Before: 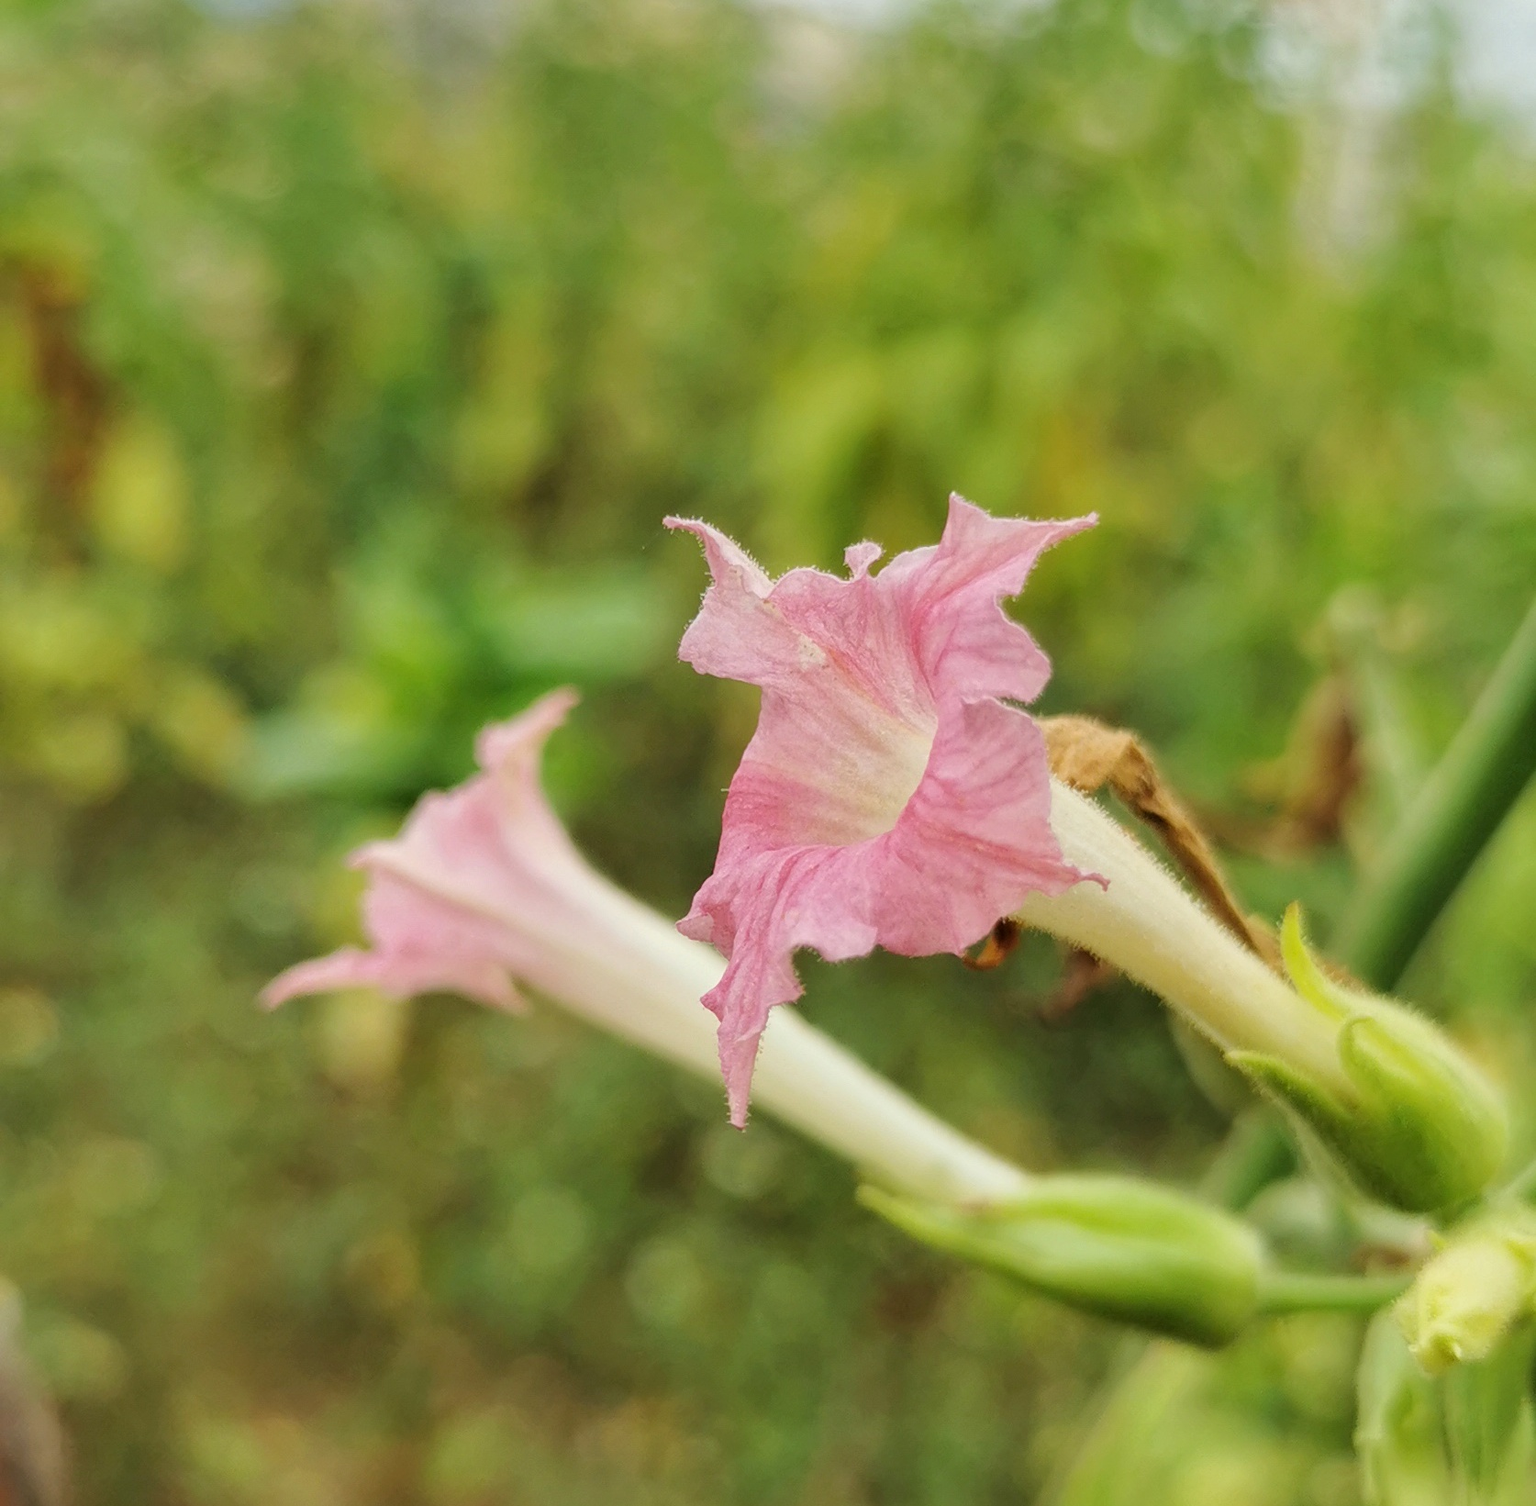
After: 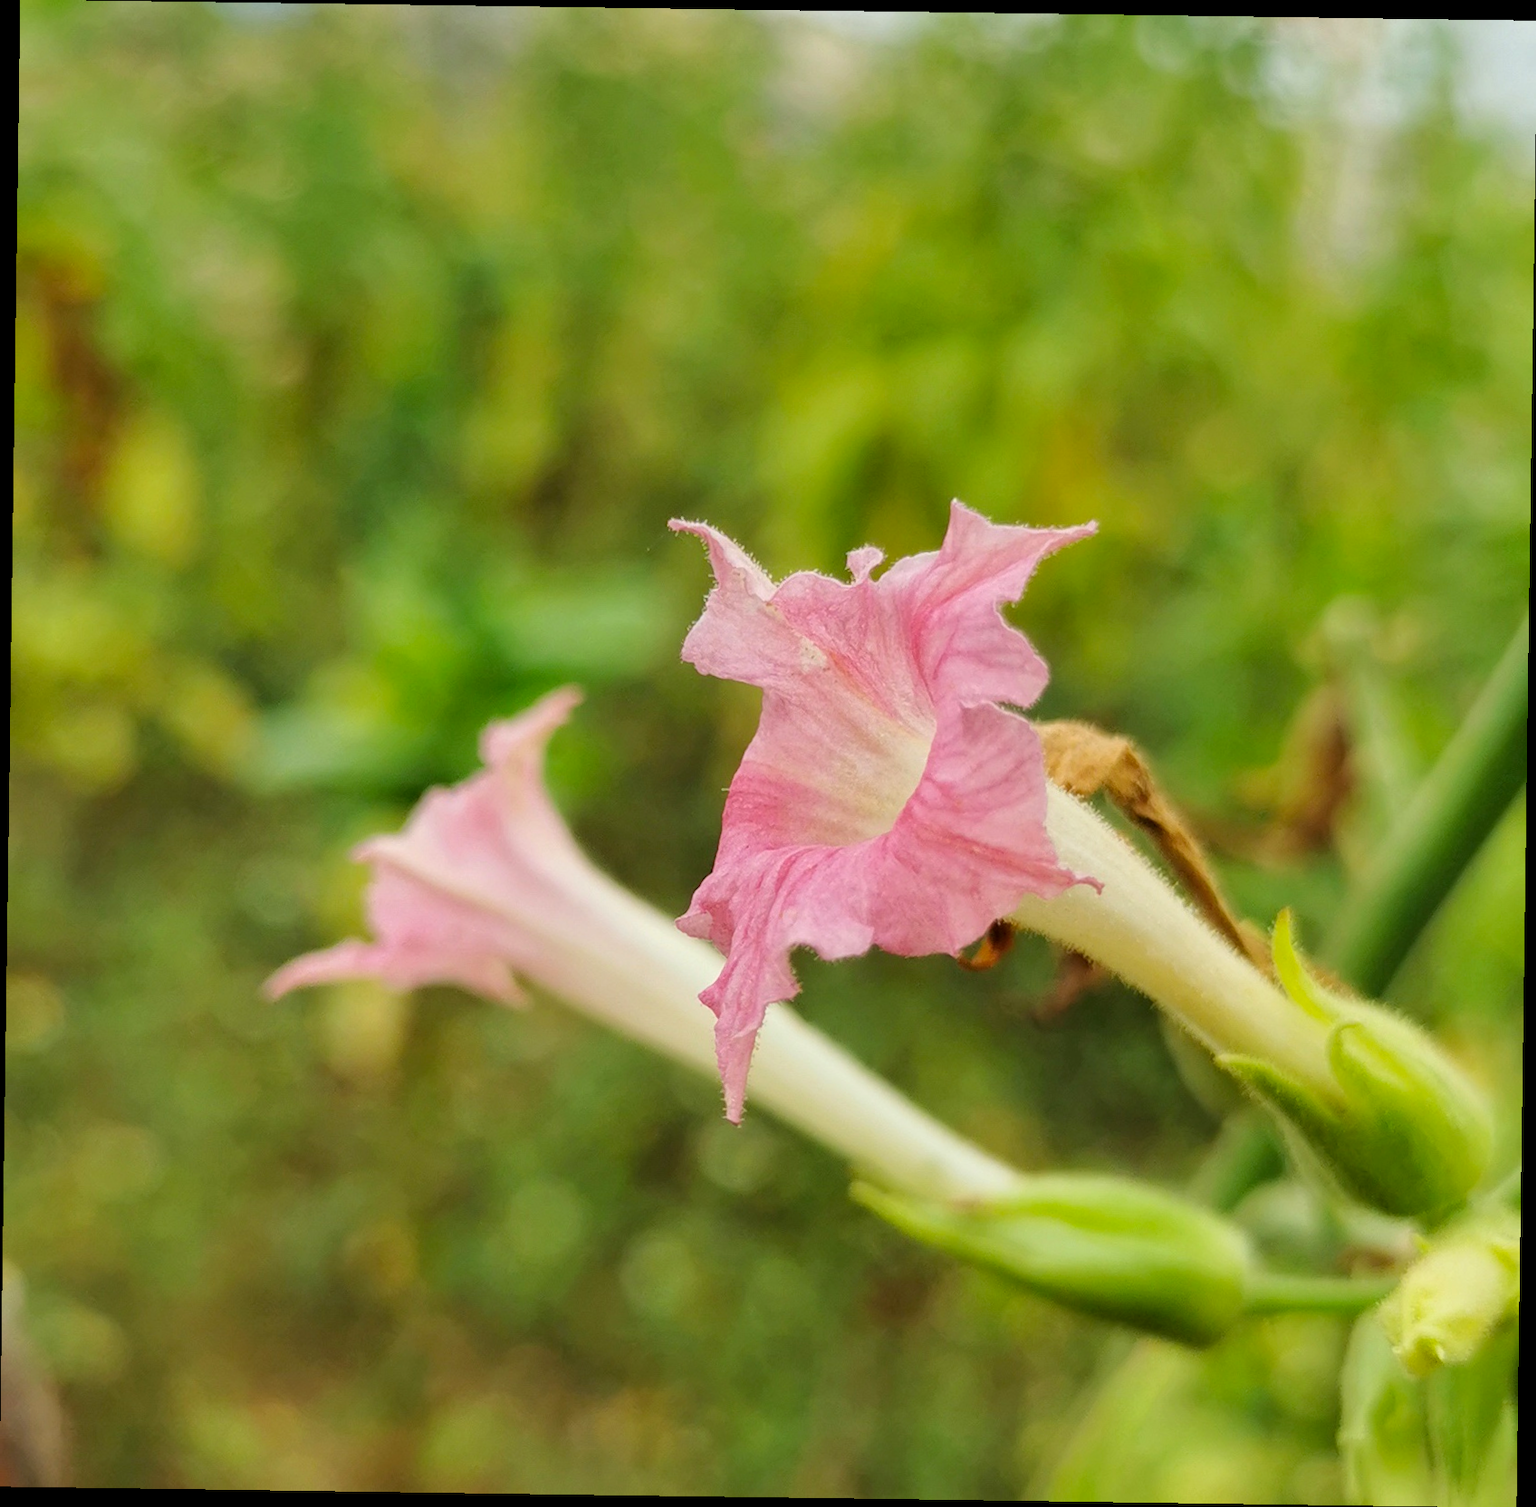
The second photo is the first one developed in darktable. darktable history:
rotate and perspective: rotation 0.8°, automatic cropping off
contrast brightness saturation: contrast 0.04, saturation 0.16
